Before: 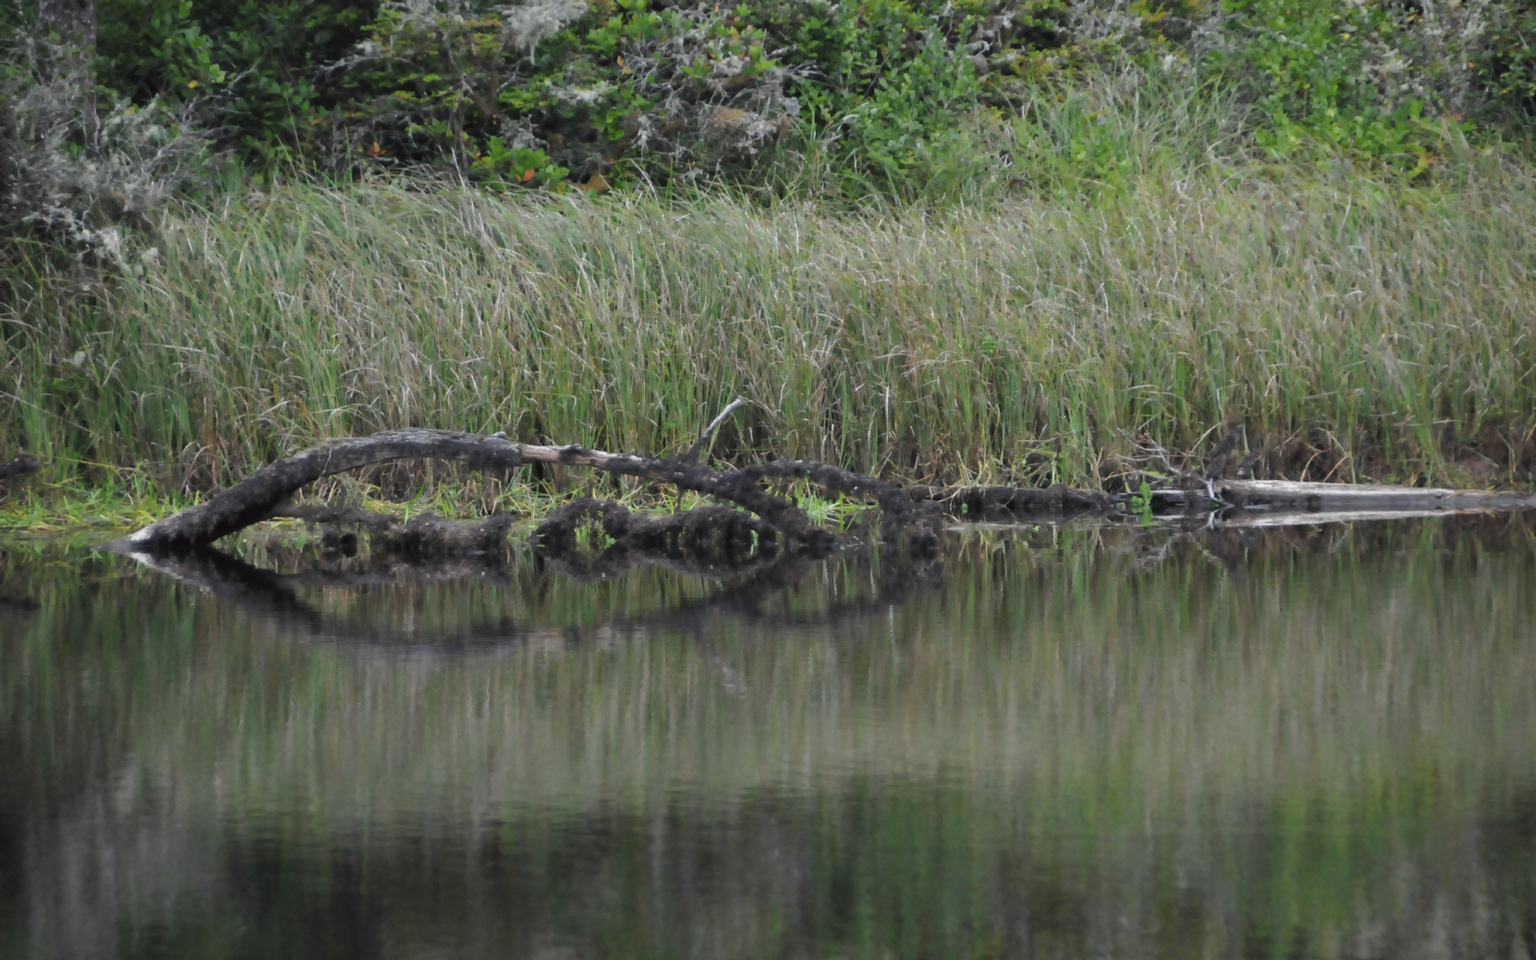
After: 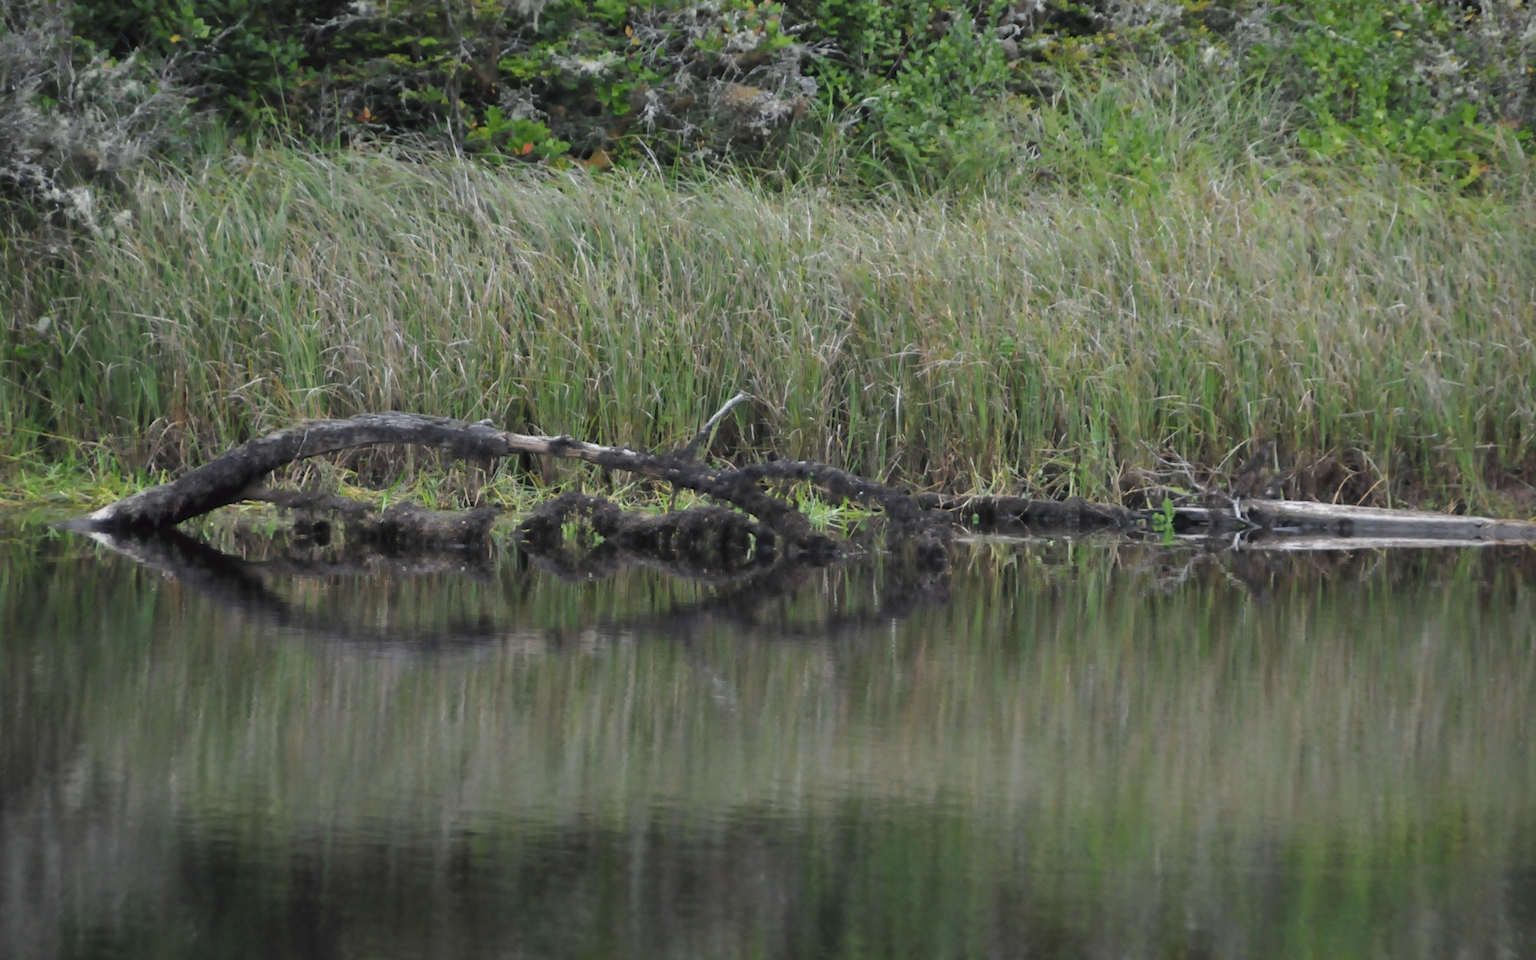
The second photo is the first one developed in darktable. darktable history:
crop and rotate: angle -2.18°
